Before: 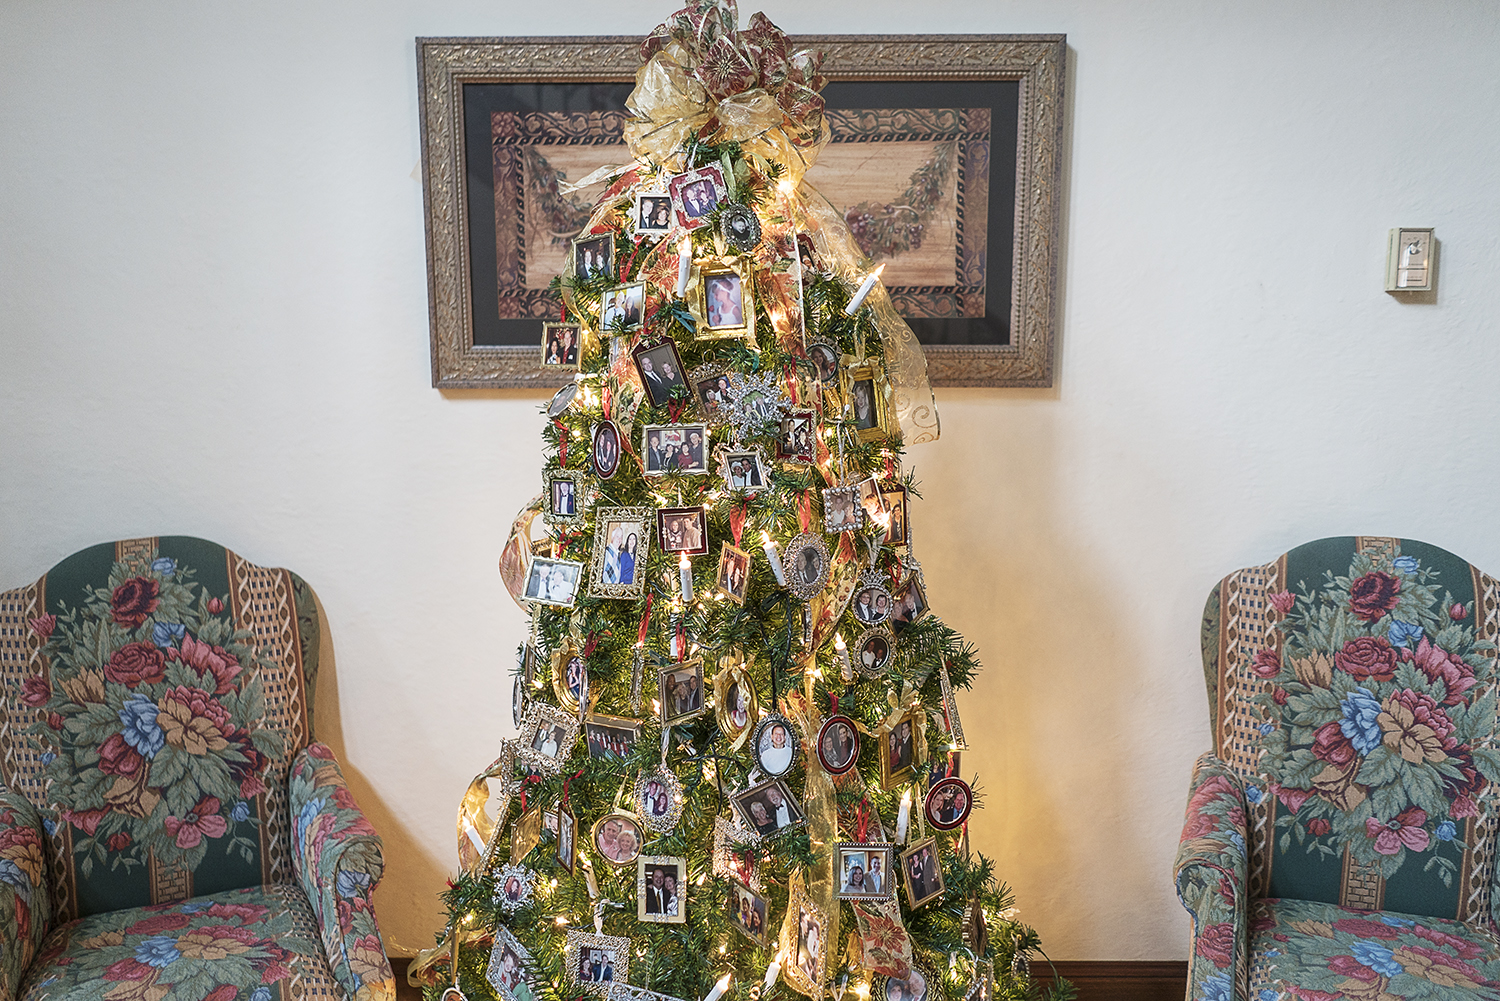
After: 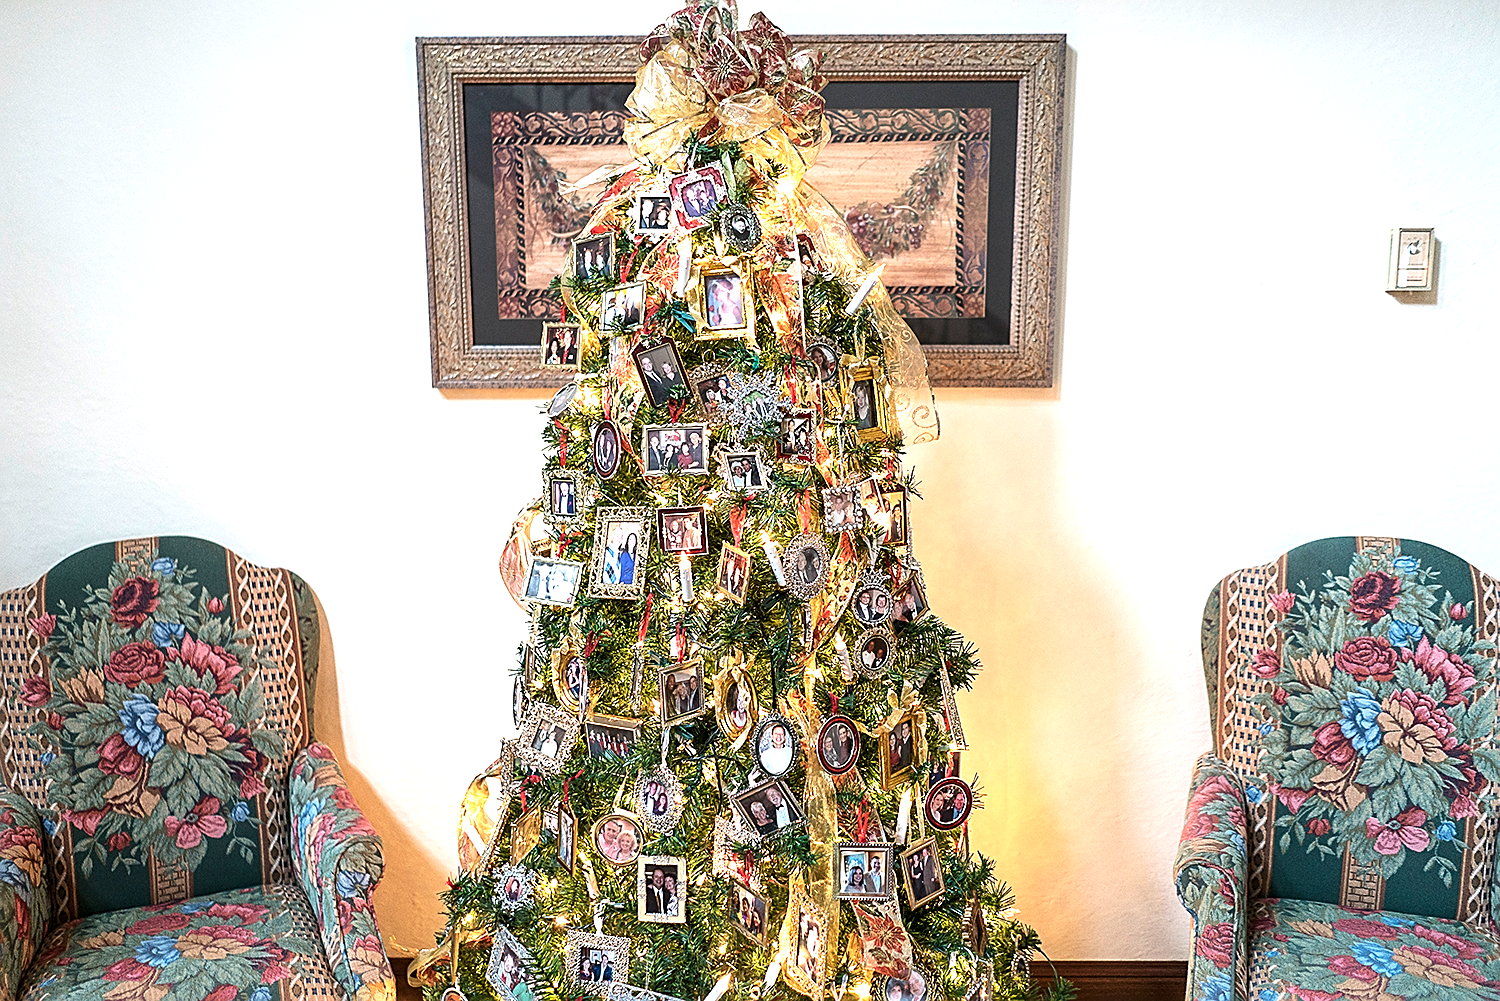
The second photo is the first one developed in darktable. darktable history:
exposure: black level correction 0.001, exposure 0.5 EV, compensate exposure bias true, compensate highlight preservation false
tone equalizer: -8 EV -0.417 EV, -7 EV -0.389 EV, -6 EV -0.333 EV, -5 EV -0.222 EV, -3 EV 0.222 EV, -2 EV 0.333 EV, -1 EV 0.389 EV, +0 EV 0.417 EV, edges refinement/feathering 500, mask exposure compensation -1.57 EV, preserve details no
sharpen: on, module defaults
